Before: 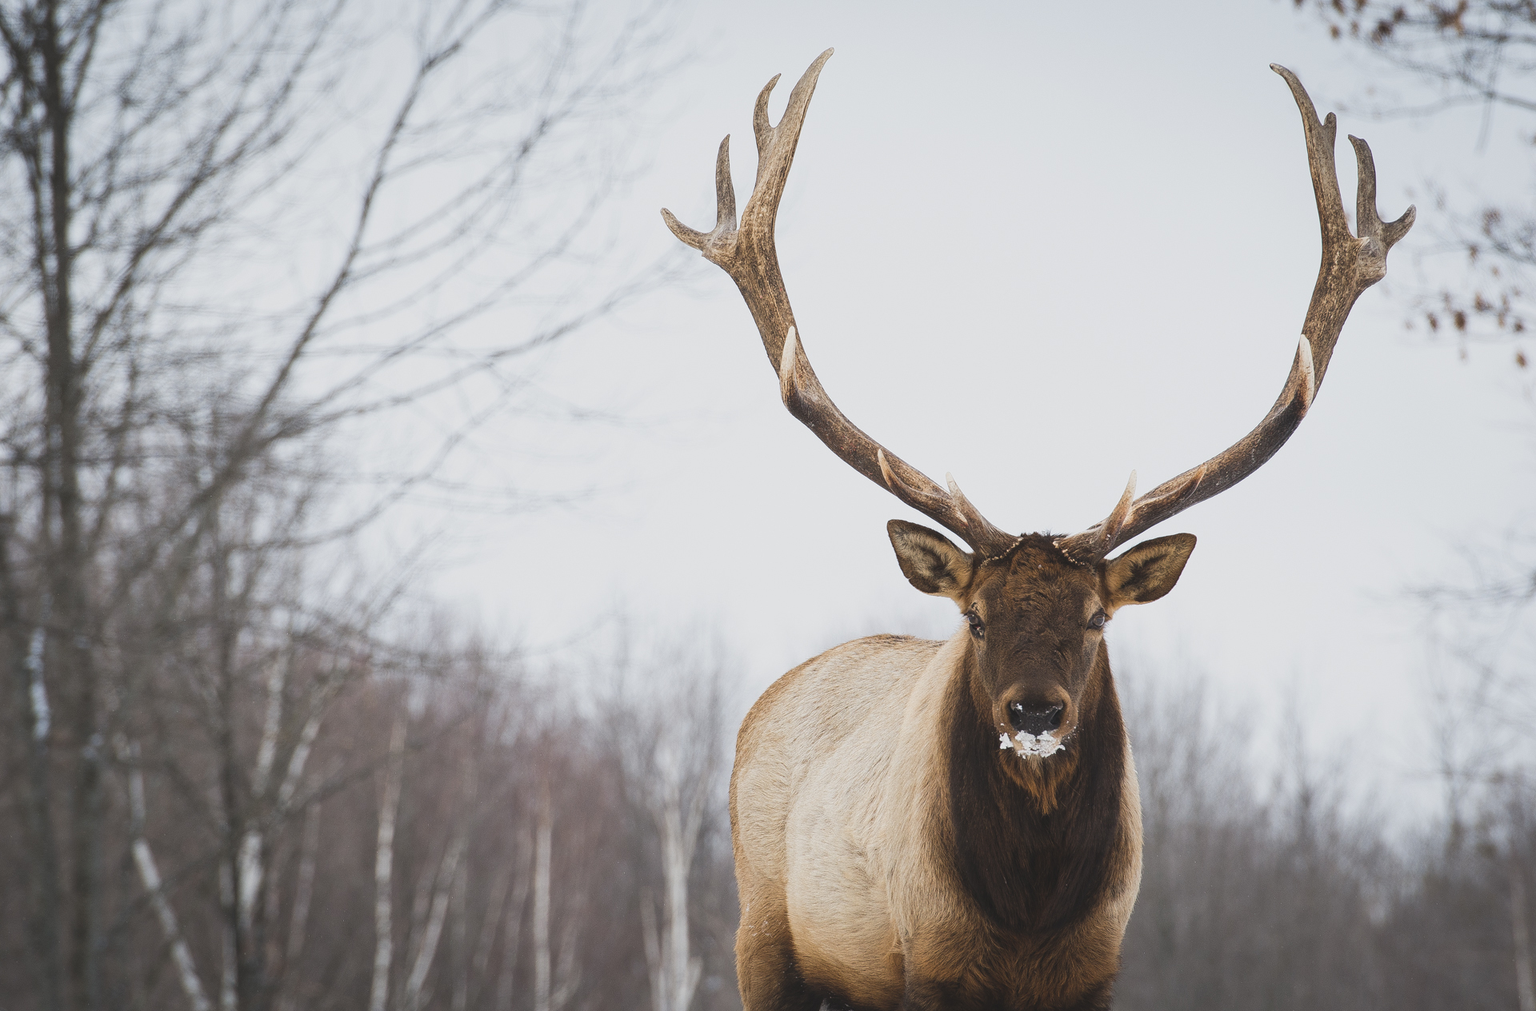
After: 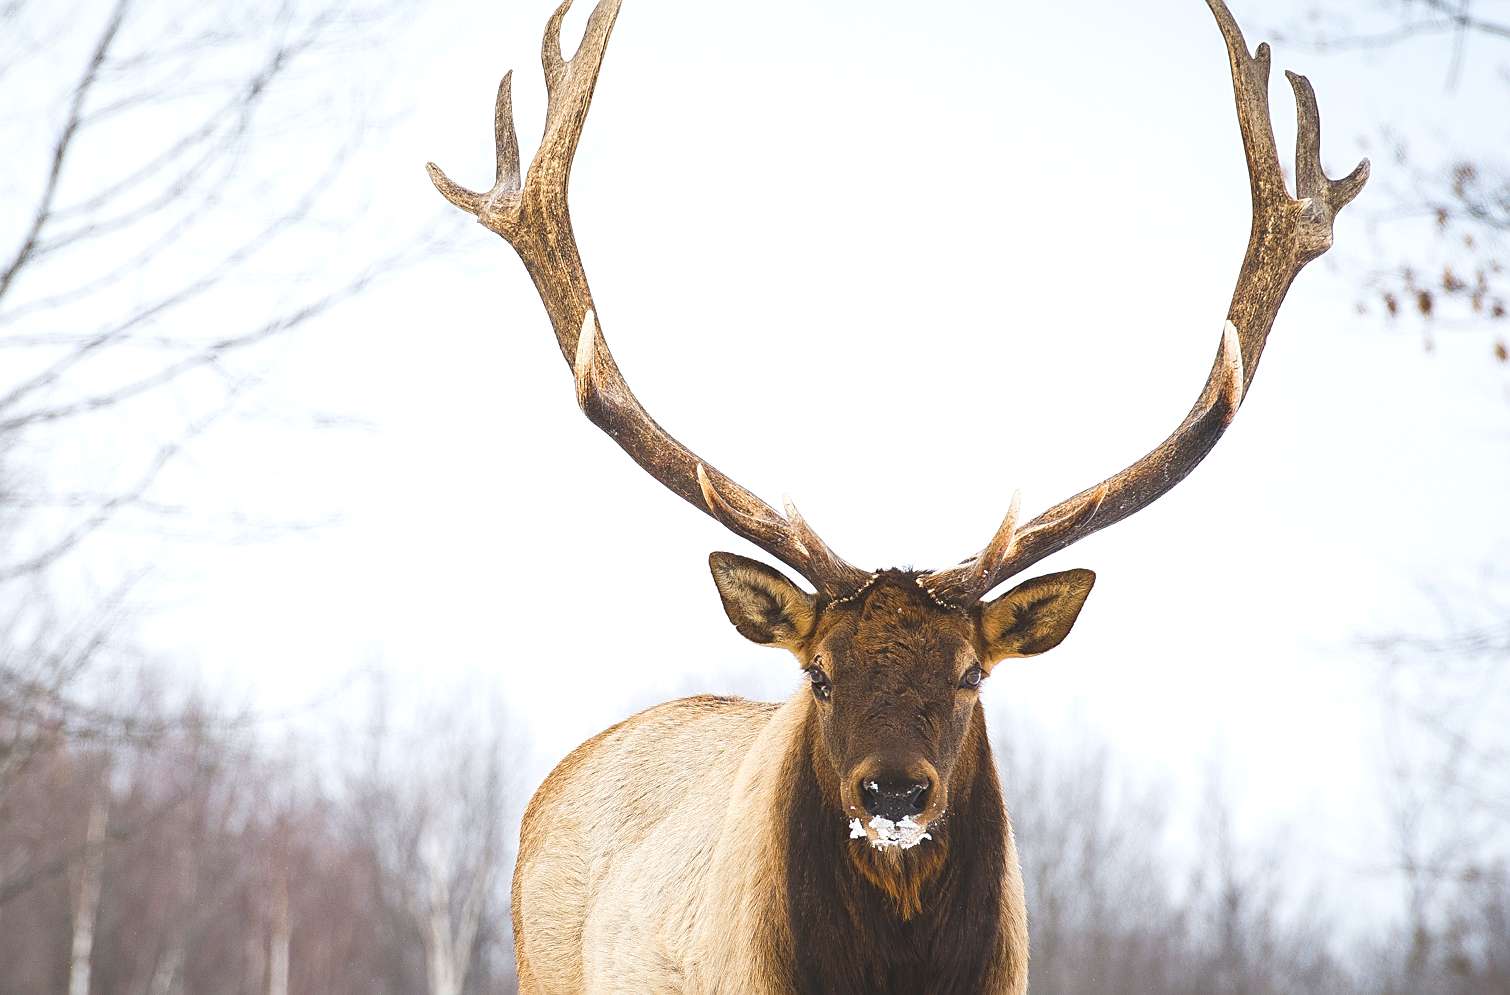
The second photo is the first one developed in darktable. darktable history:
sharpen: on, module defaults
crop and rotate: left 20.883%, top 7.804%, right 0.471%, bottom 13.446%
color balance rgb: perceptual saturation grading › global saturation 25.55%, global vibrance 20%
exposure: black level correction 0.001, exposure 0.5 EV, compensate exposure bias true, compensate highlight preservation false
